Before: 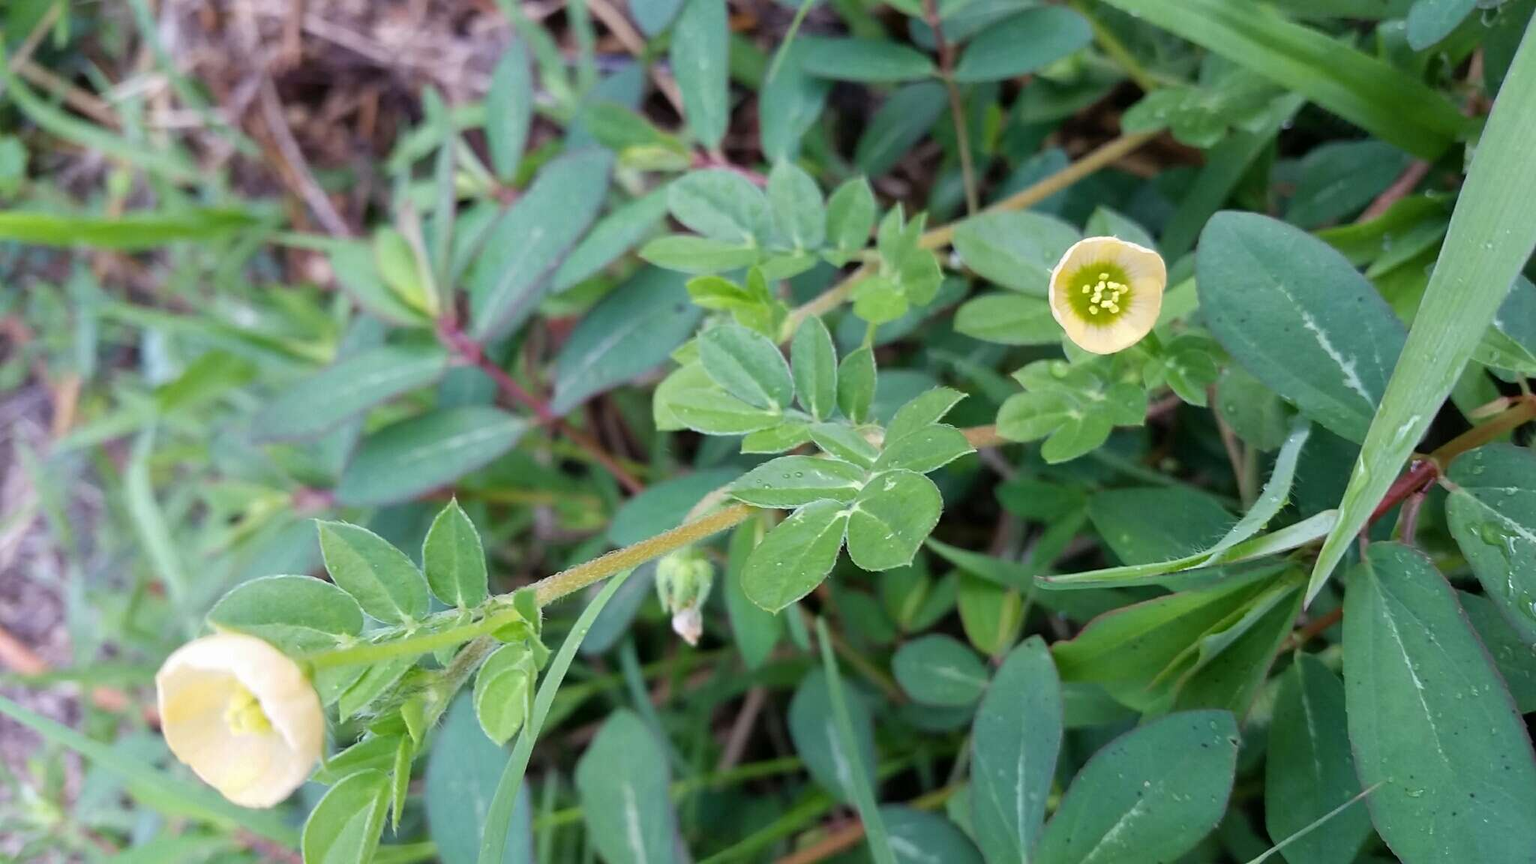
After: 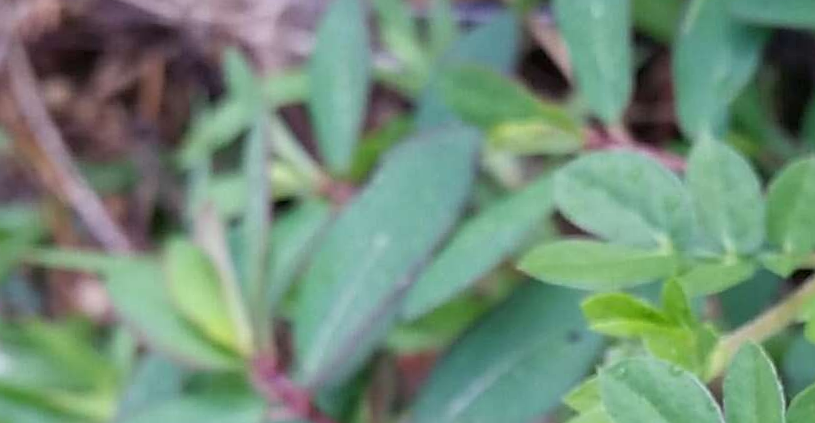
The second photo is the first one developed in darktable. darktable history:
crop: left 15.452%, top 5.459%, right 43.956%, bottom 56.62%
sharpen: on, module defaults
rotate and perspective: rotation -1.42°, crop left 0.016, crop right 0.984, crop top 0.035, crop bottom 0.965
